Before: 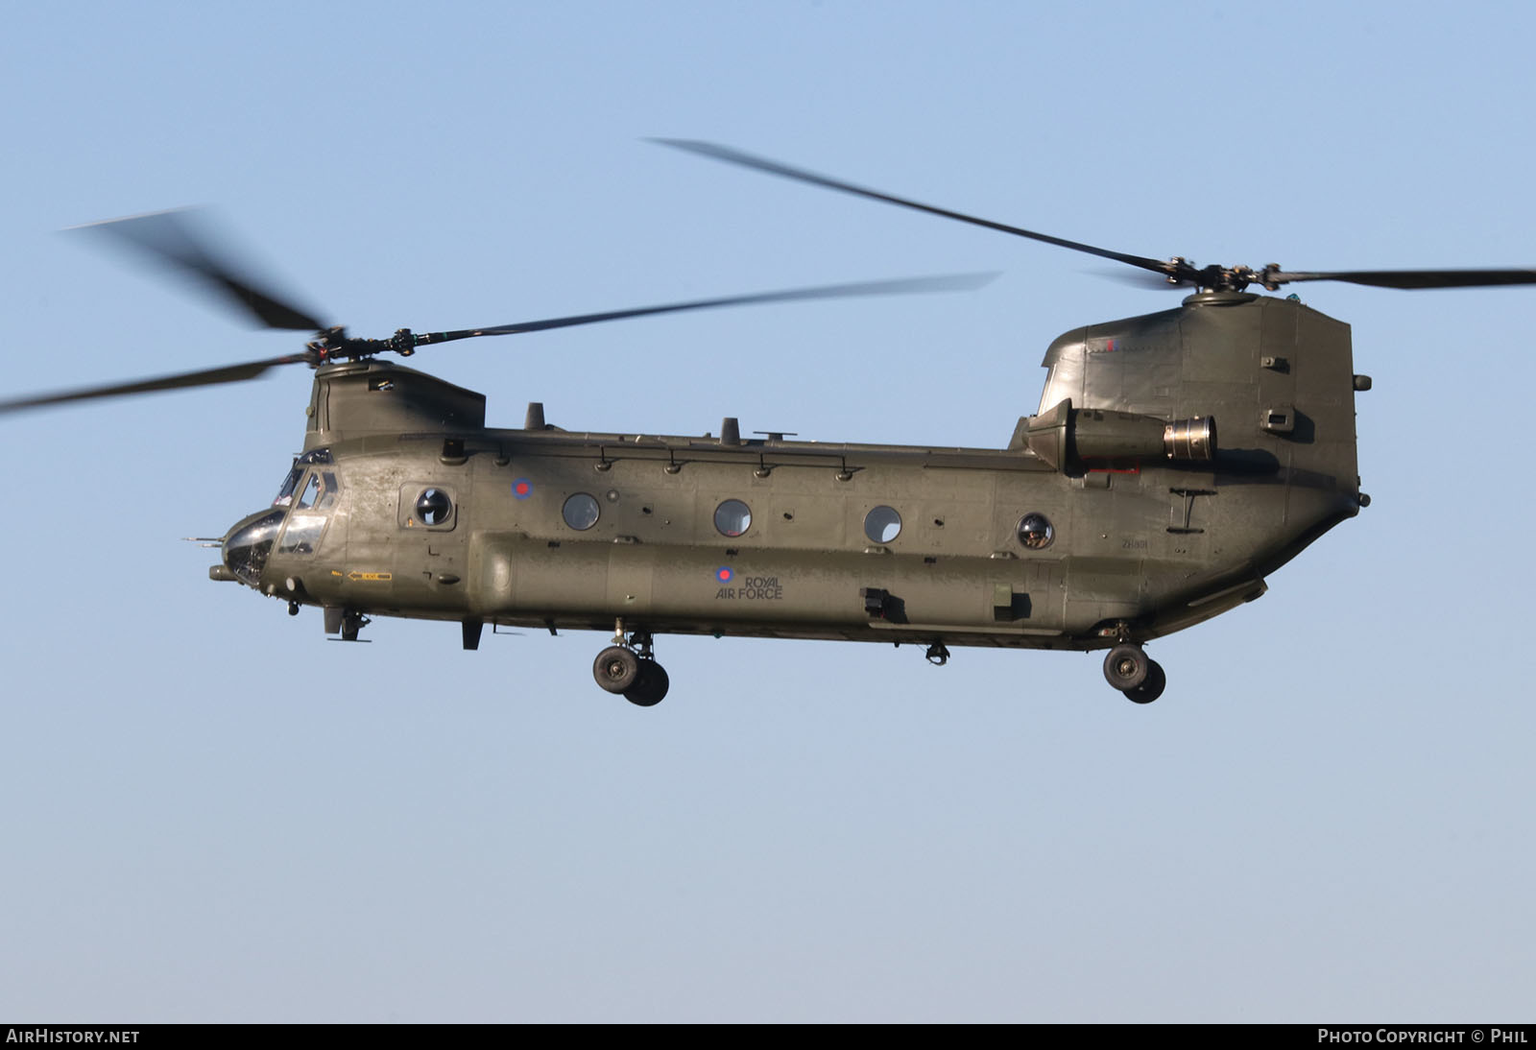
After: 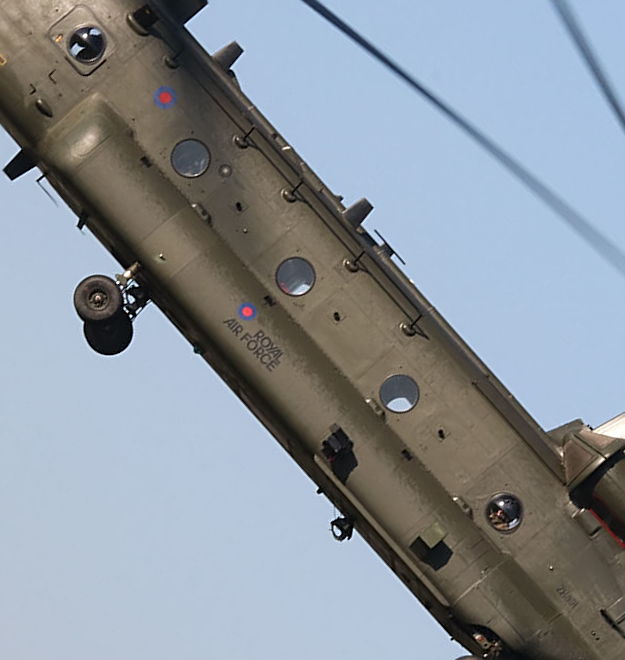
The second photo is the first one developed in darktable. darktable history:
sharpen: amount 0.495
crop and rotate: angle -45.94°, top 16.647%, right 0.817%, bottom 11.657%
